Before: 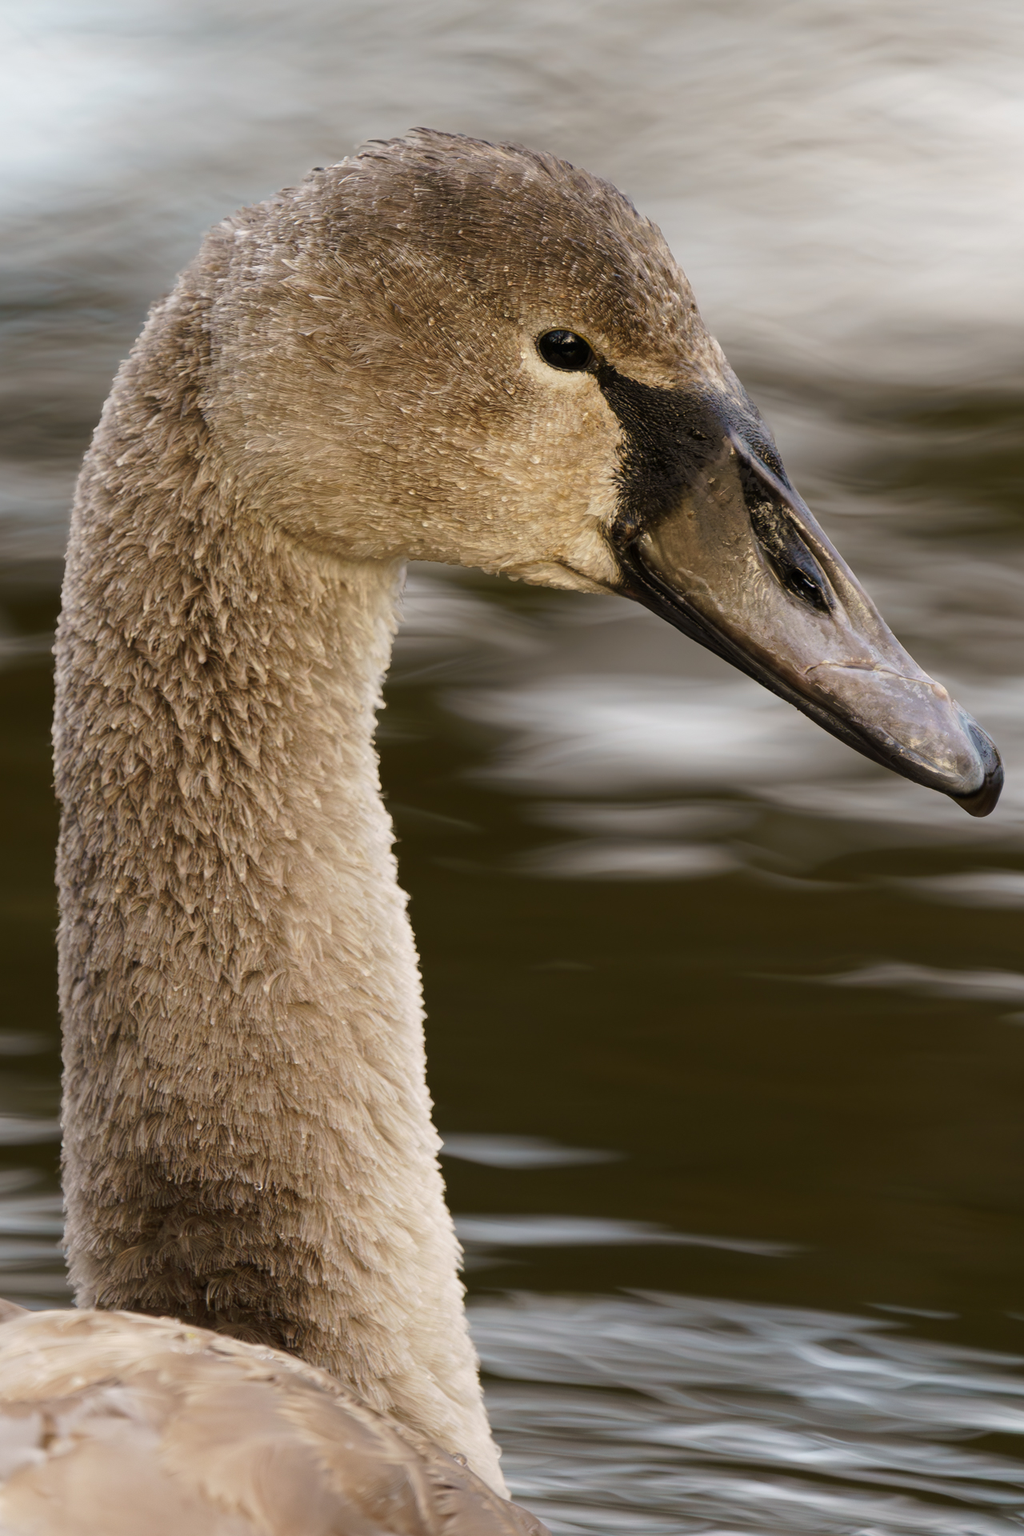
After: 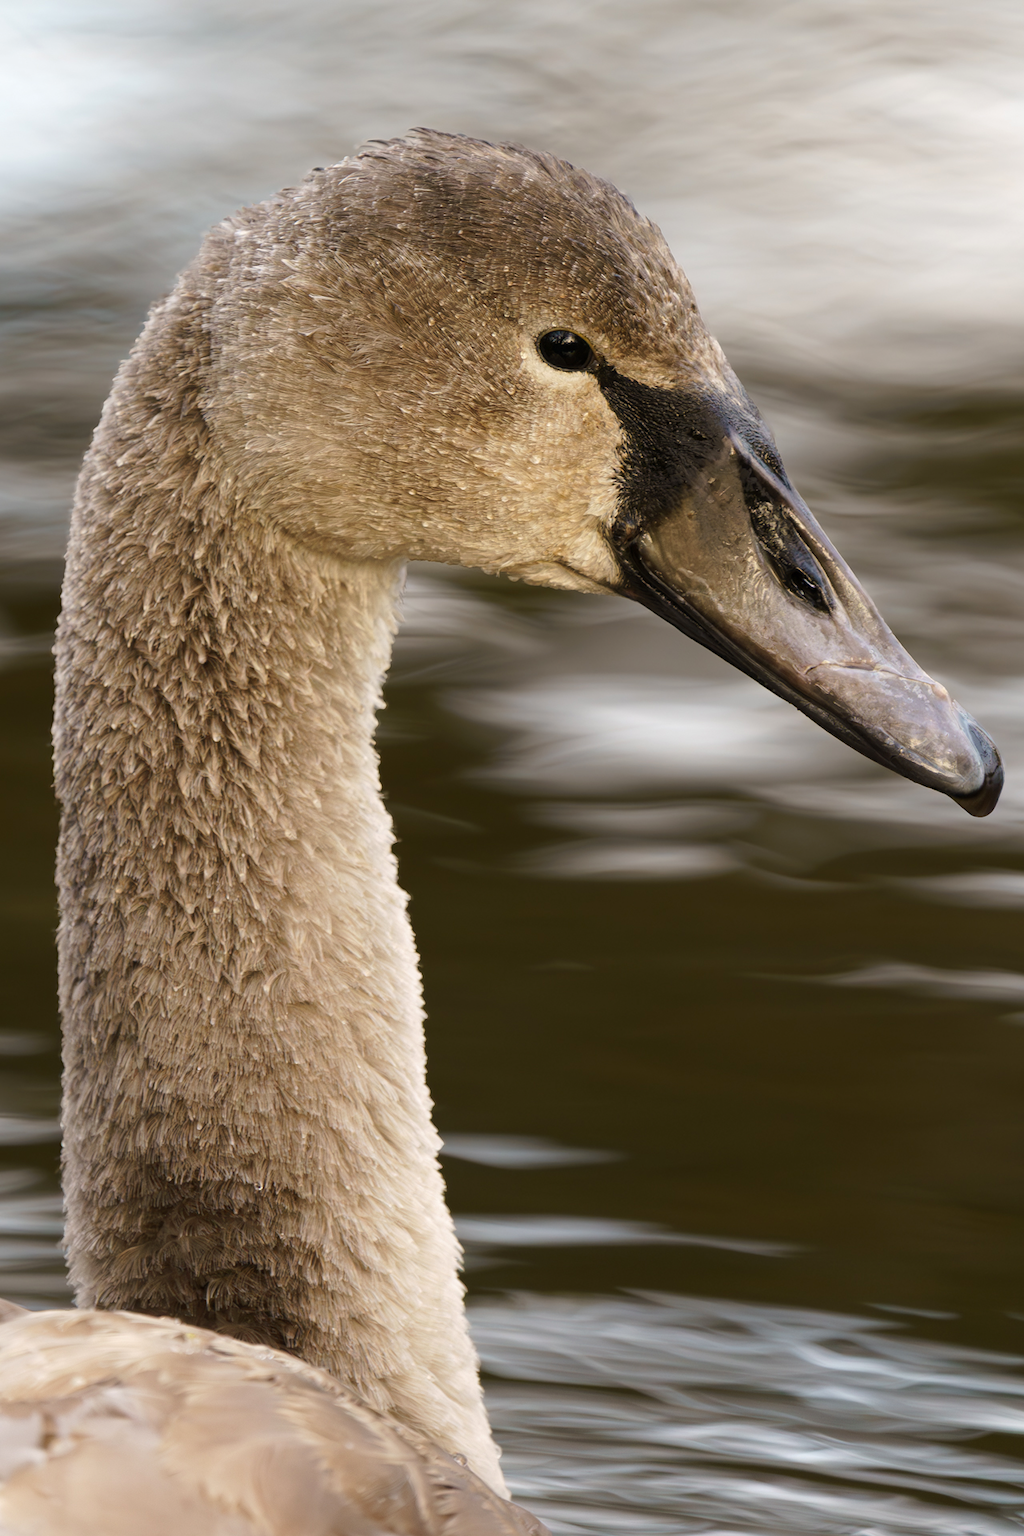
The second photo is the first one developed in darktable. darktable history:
exposure: exposure 0.198 EV, compensate exposure bias true, compensate highlight preservation false
